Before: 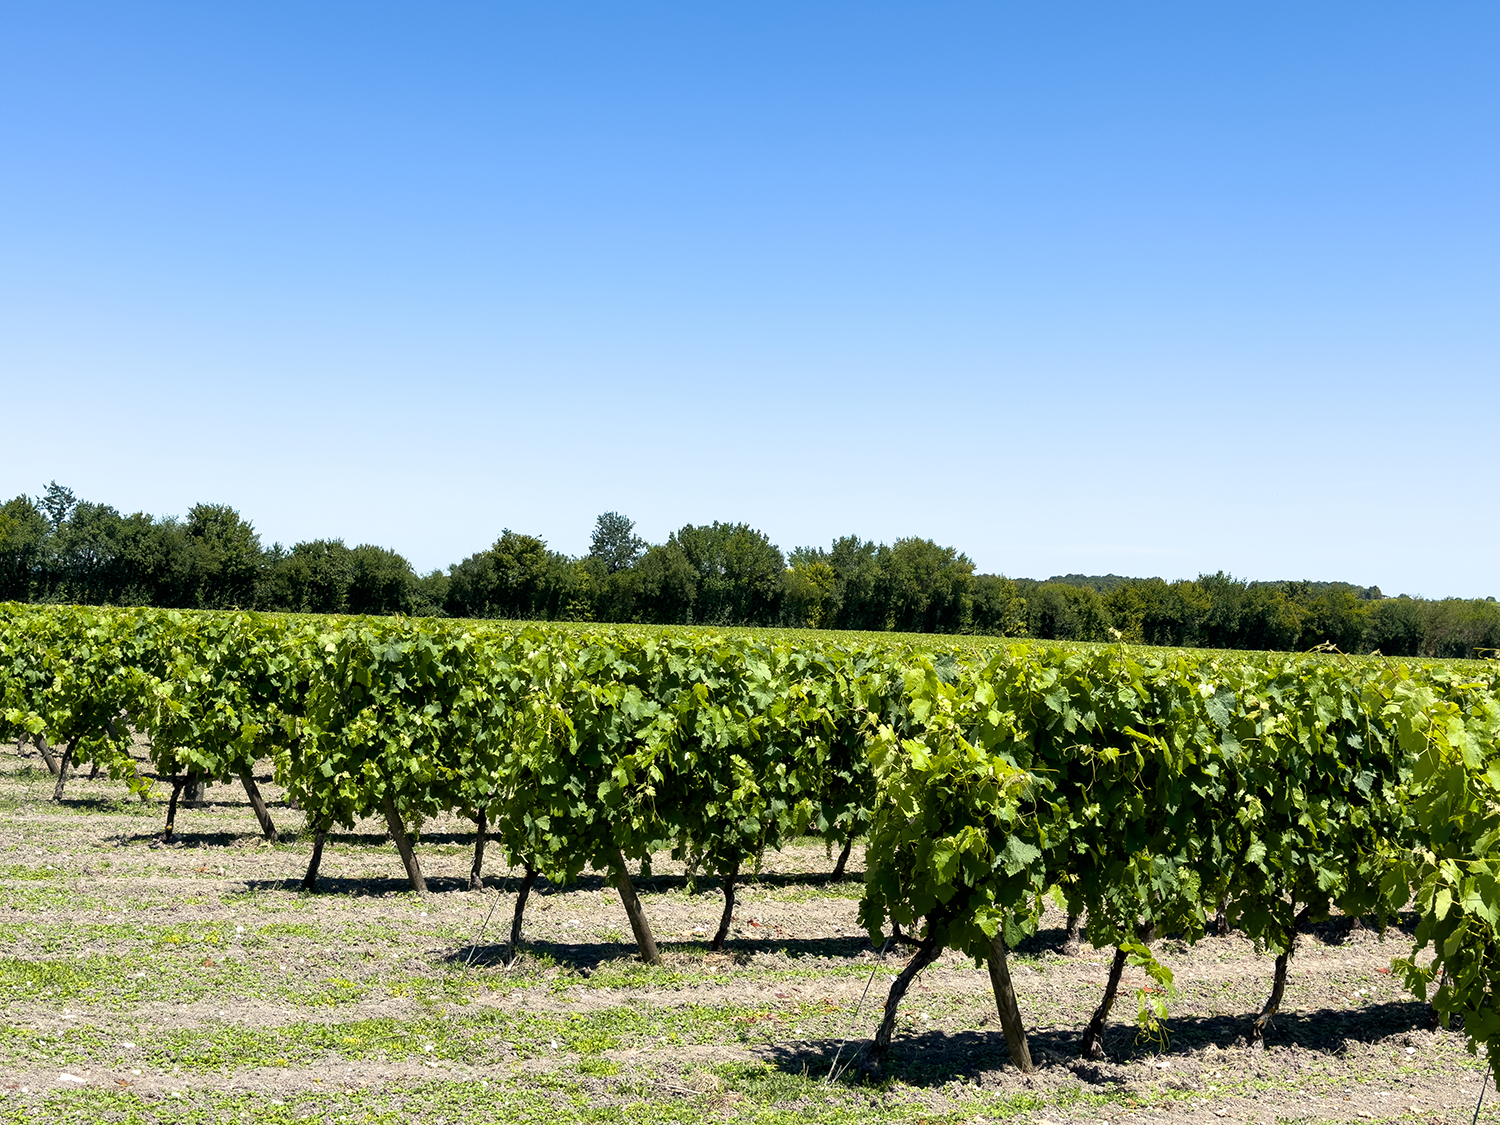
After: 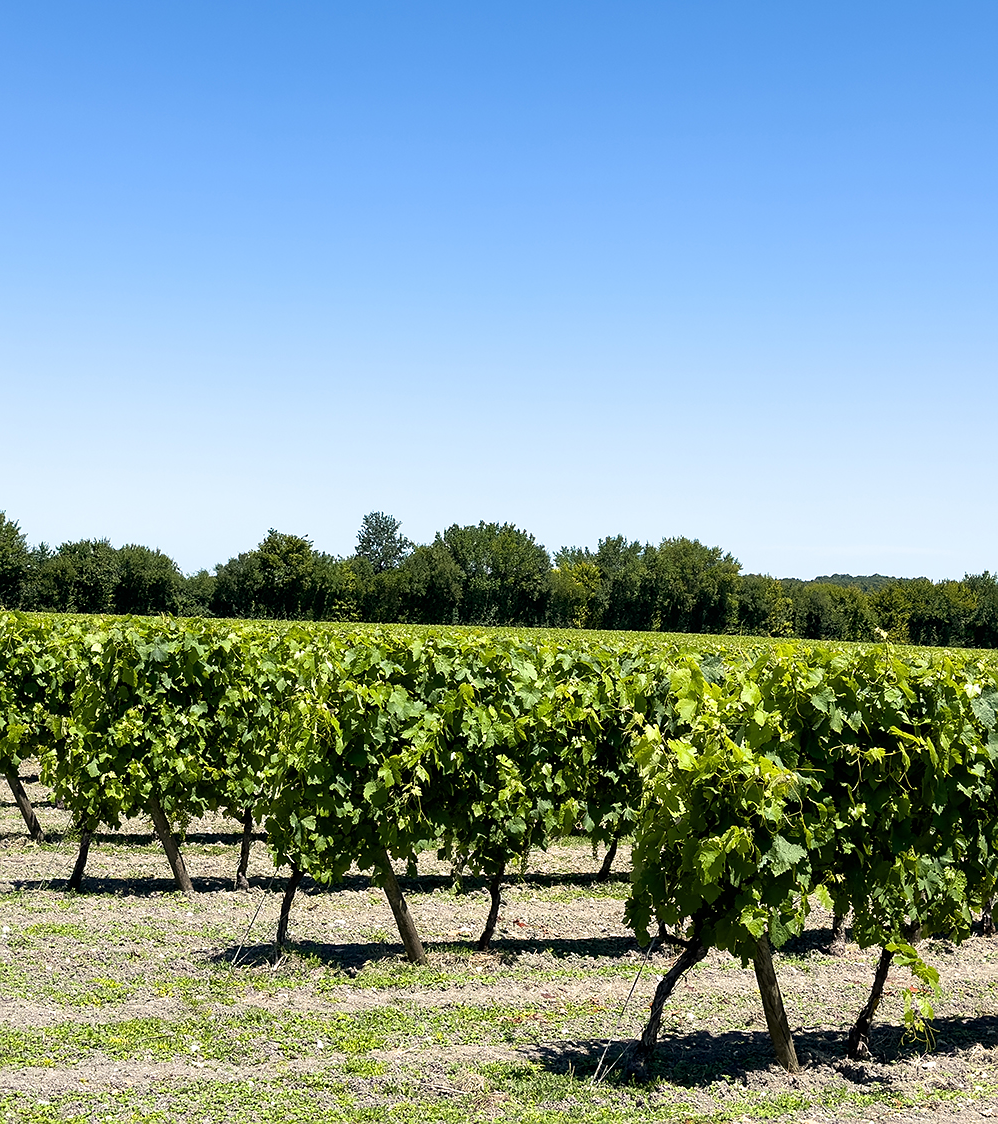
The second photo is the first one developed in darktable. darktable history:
crop and rotate: left 15.624%, right 17.782%
sharpen: radius 0.97, amount 0.609
